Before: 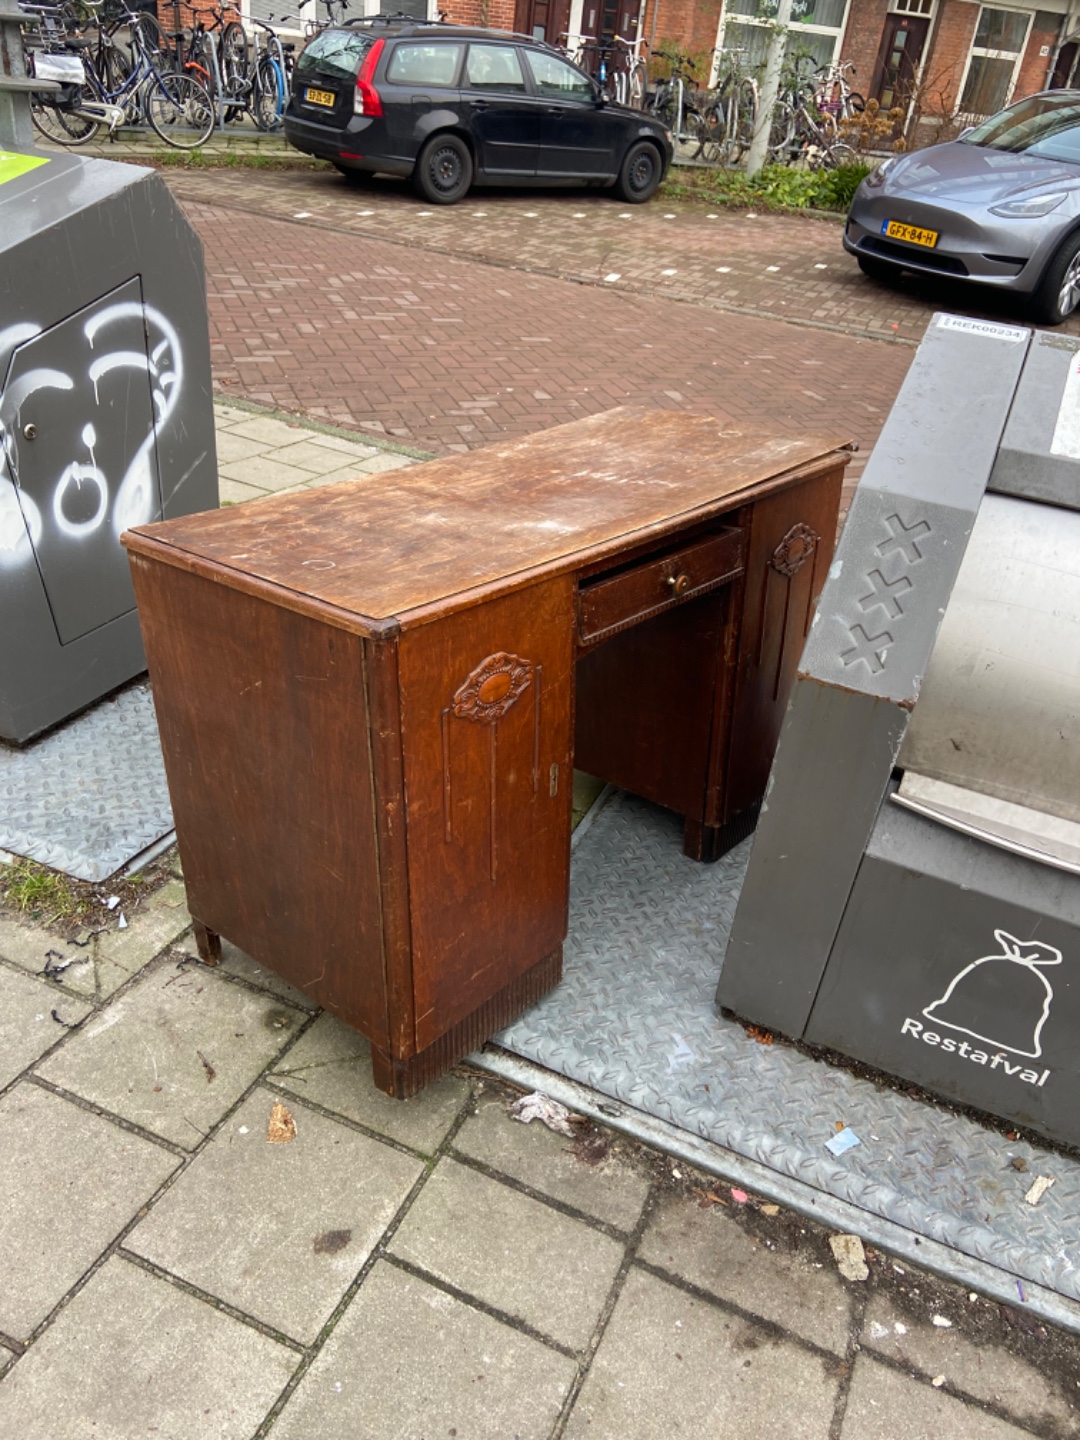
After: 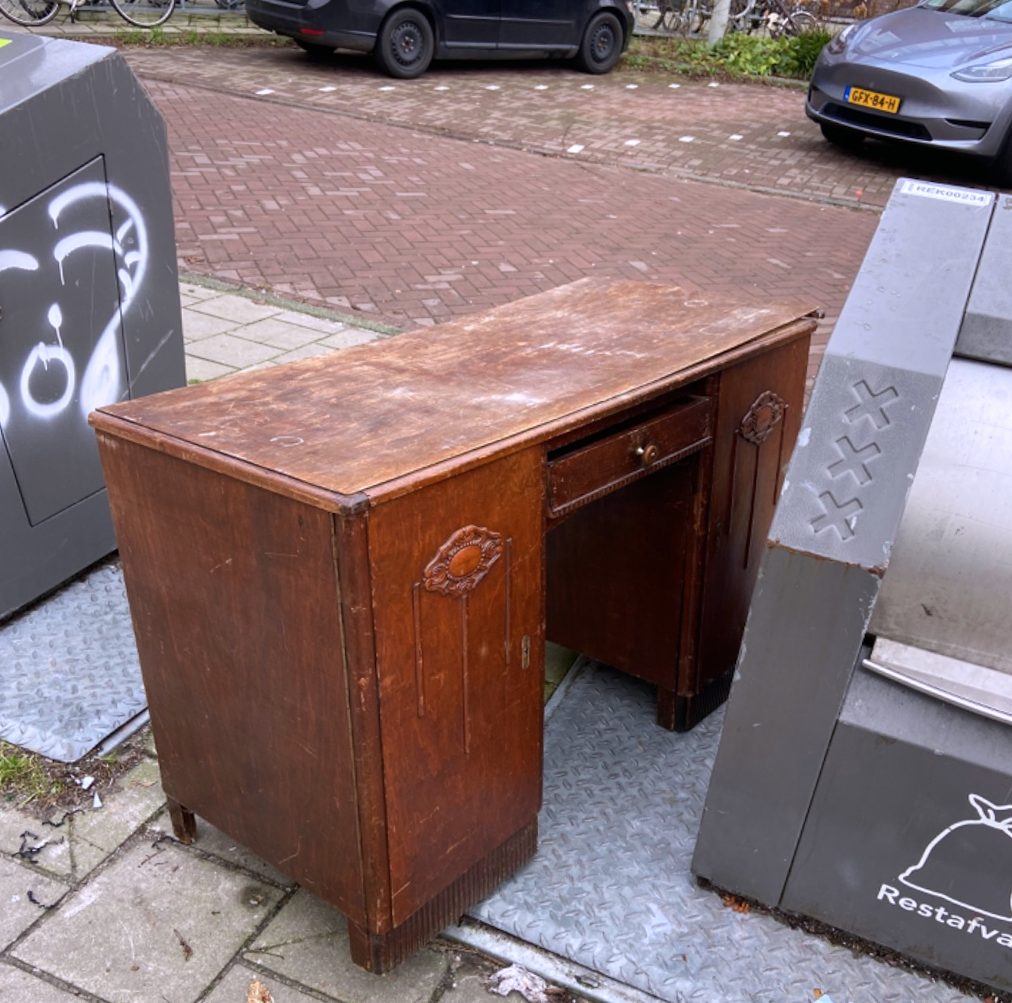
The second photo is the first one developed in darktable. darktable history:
rotate and perspective: rotation -1°, crop left 0.011, crop right 0.989, crop top 0.025, crop bottom 0.975
color calibration: illuminant custom, x 0.363, y 0.385, temperature 4528.03 K
crop: left 2.737%, top 7.287%, right 3.421%, bottom 20.179%
